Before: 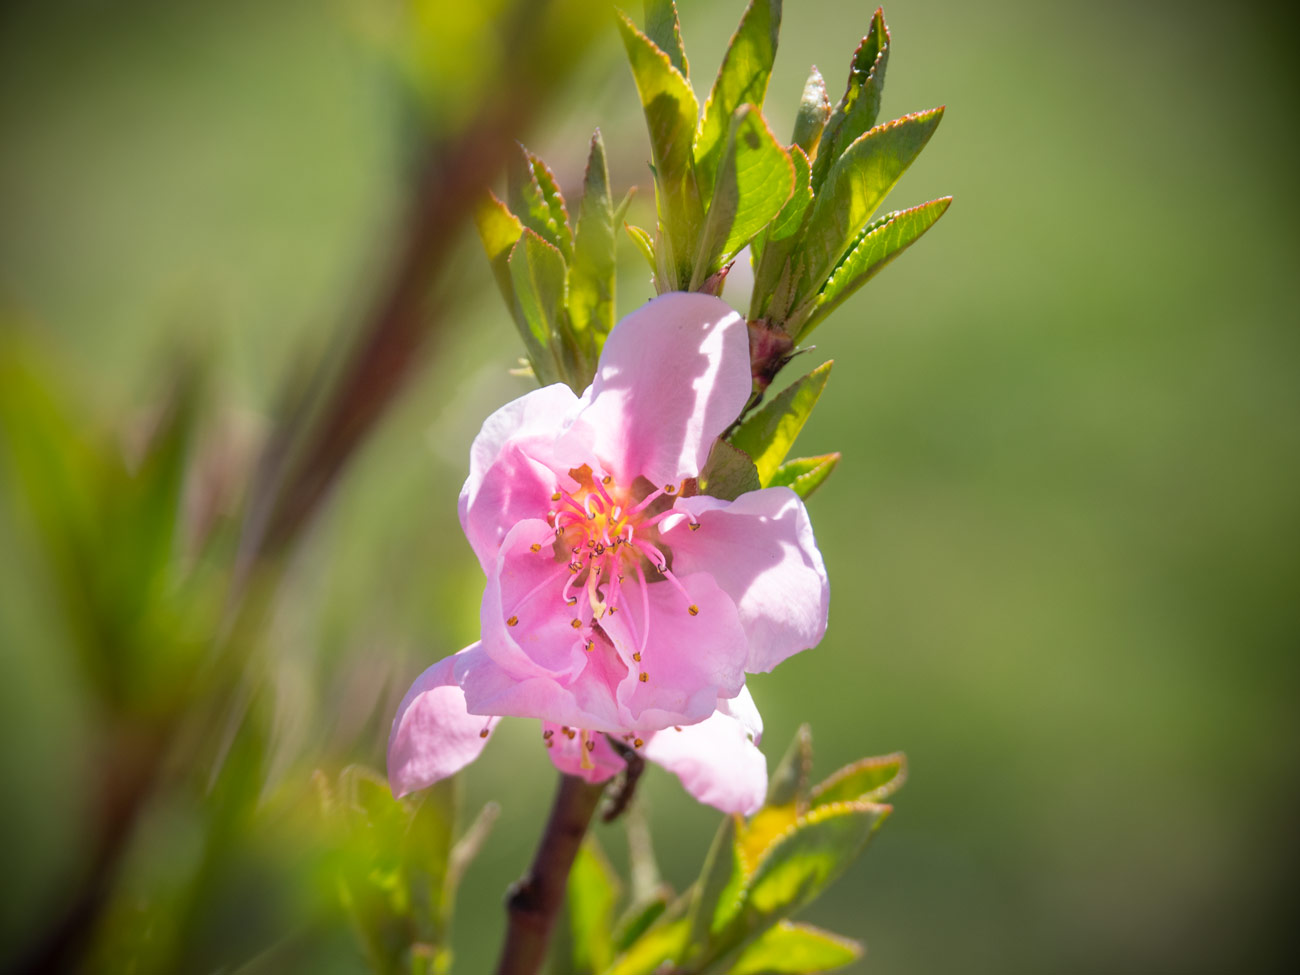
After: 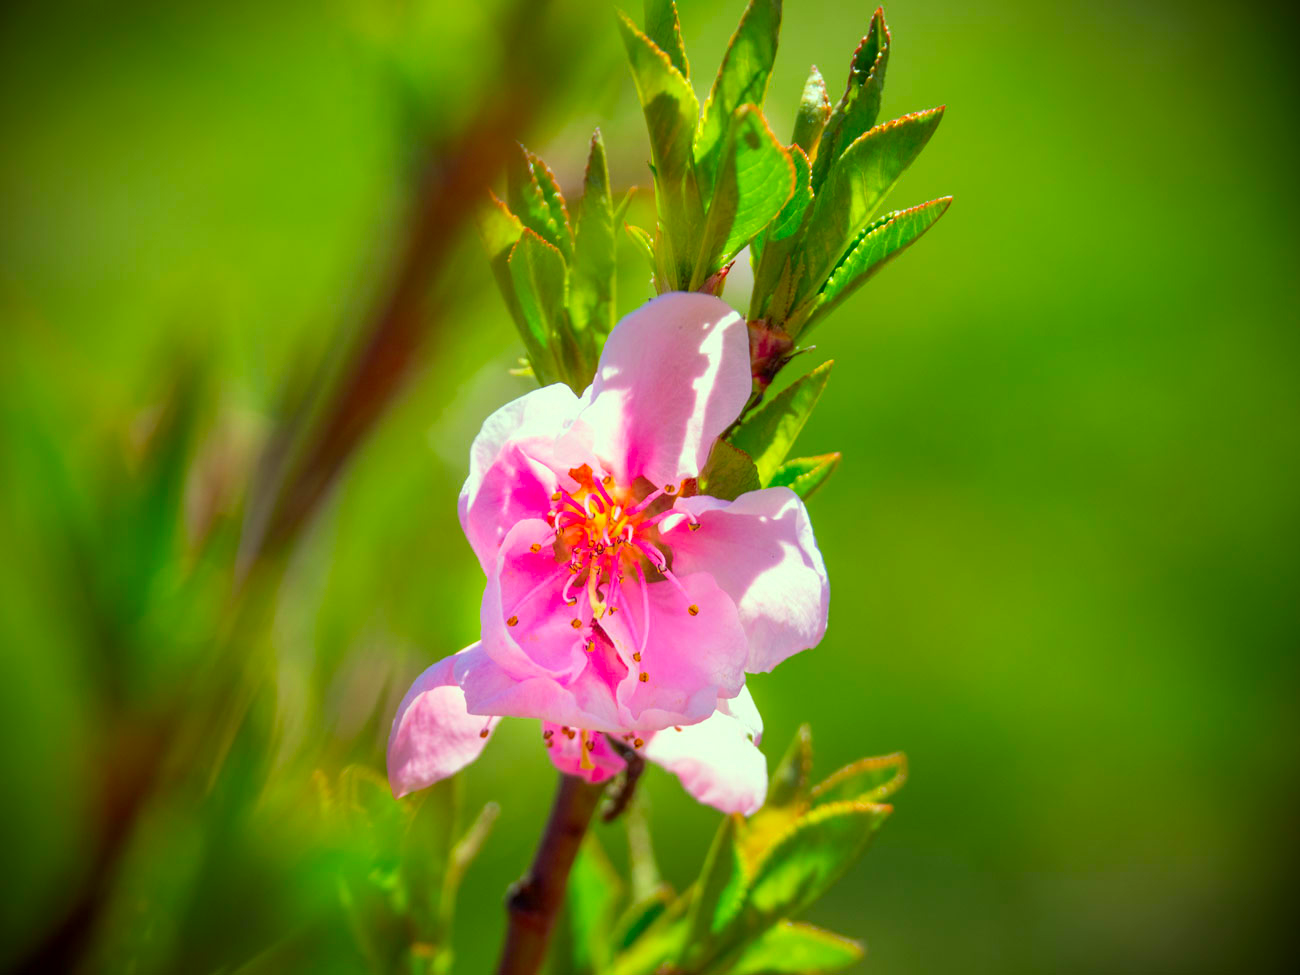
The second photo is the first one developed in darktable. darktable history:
color correction: highlights a* -10.77, highlights b* 9.8, saturation 1.72
local contrast: highlights 100%, shadows 100%, detail 120%, midtone range 0.2
